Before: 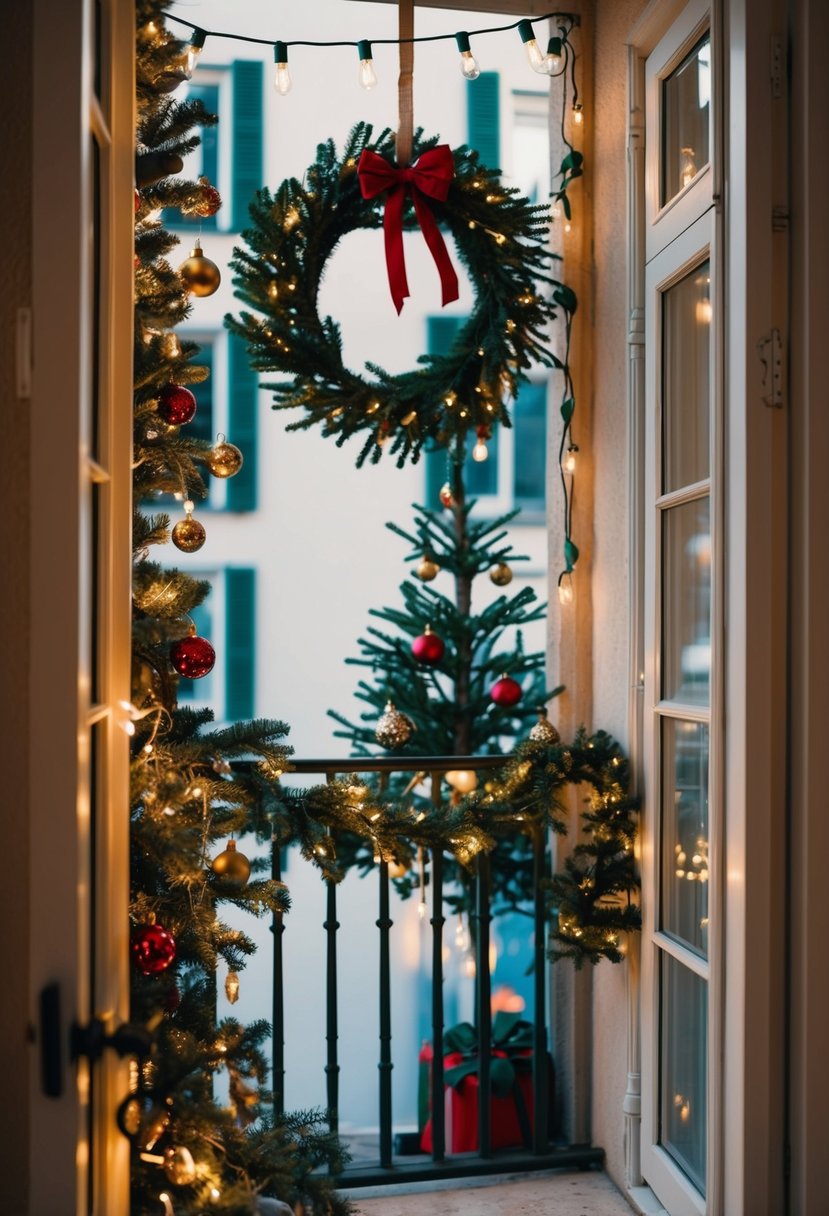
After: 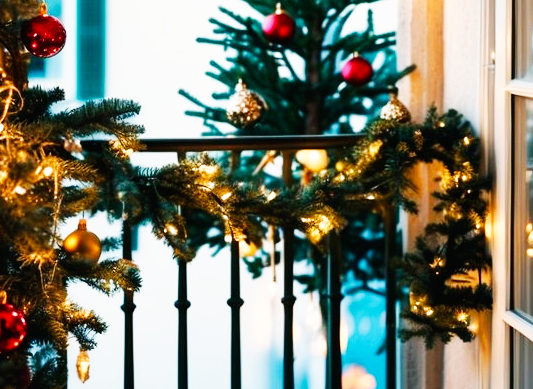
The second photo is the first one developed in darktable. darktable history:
crop: left 18.091%, top 51.13%, right 17.525%, bottom 16.85%
base curve: curves: ch0 [(0, 0) (0.007, 0.004) (0.027, 0.03) (0.046, 0.07) (0.207, 0.54) (0.442, 0.872) (0.673, 0.972) (1, 1)], preserve colors none
